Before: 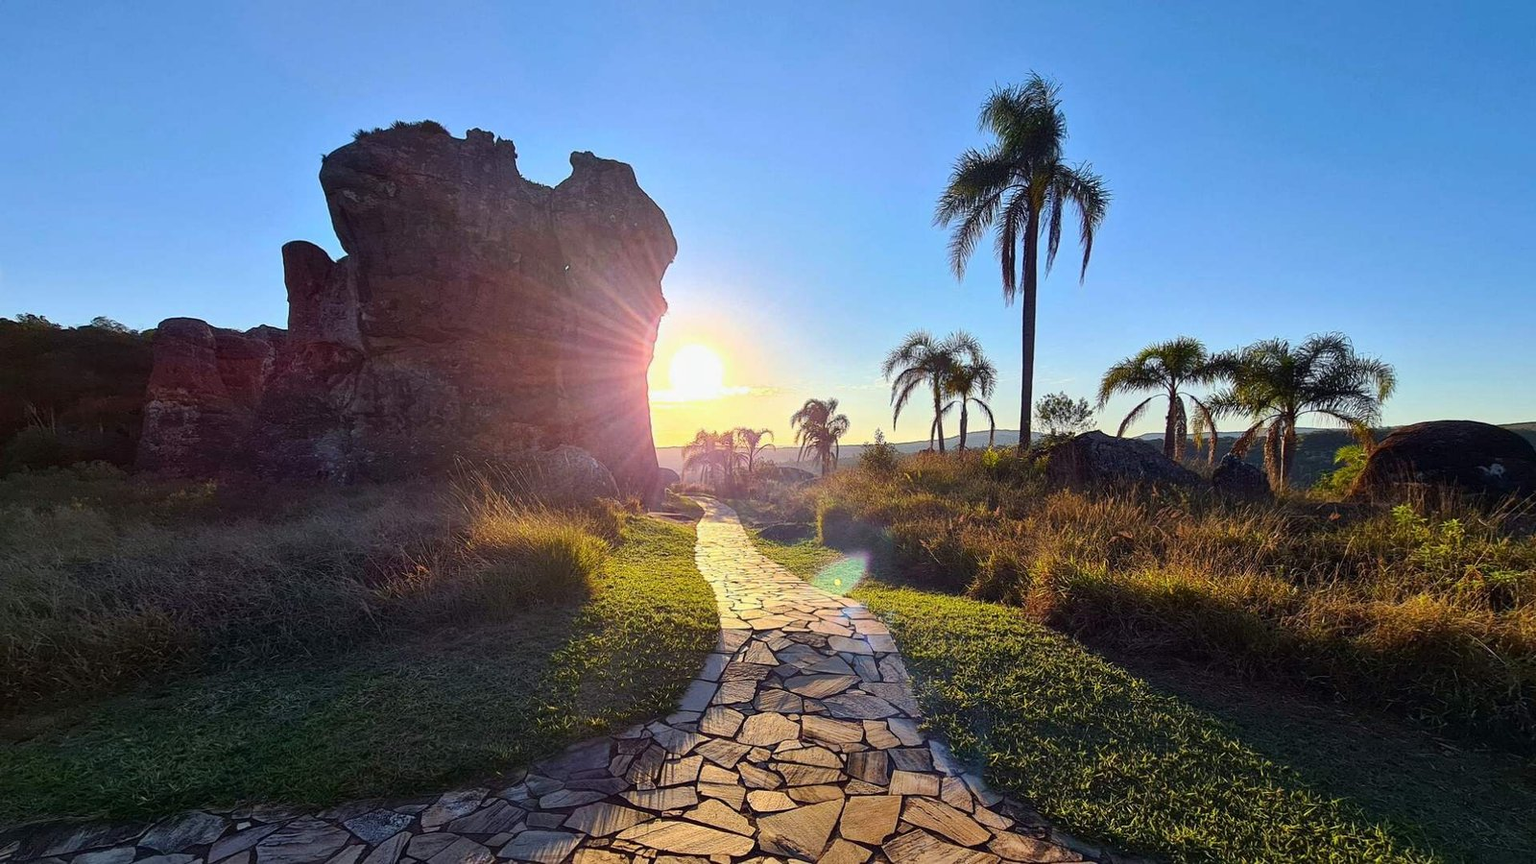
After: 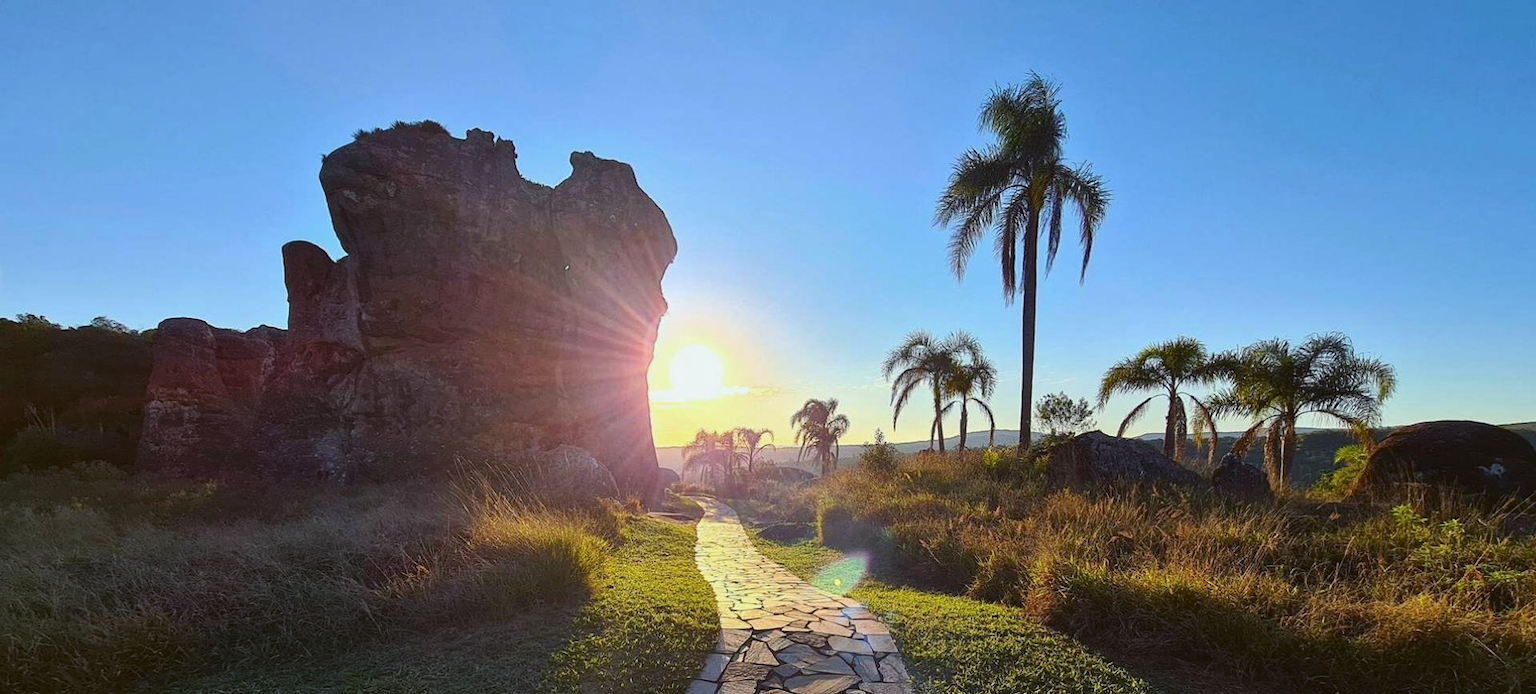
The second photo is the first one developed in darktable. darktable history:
color balance: lift [1.004, 1.002, 1.002, 0.998], gamma [1, 1.007, 1.002, 0.993], gain [1, 0.977, 1.013, 1.023], contrast -3.64%
crop: bottom 19.644%
